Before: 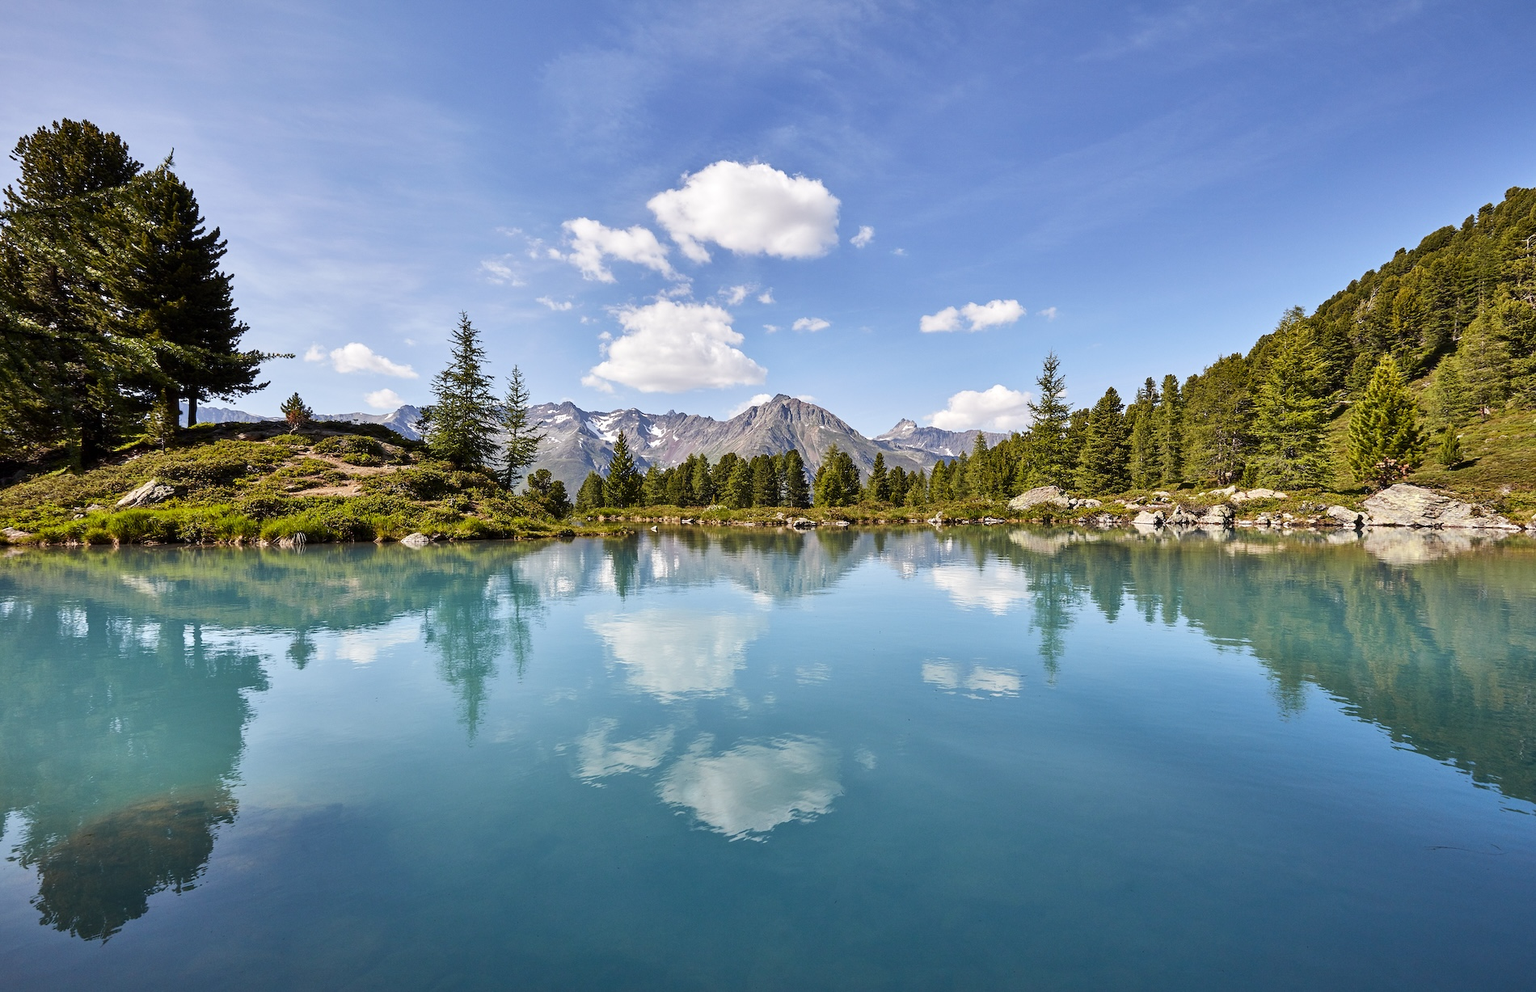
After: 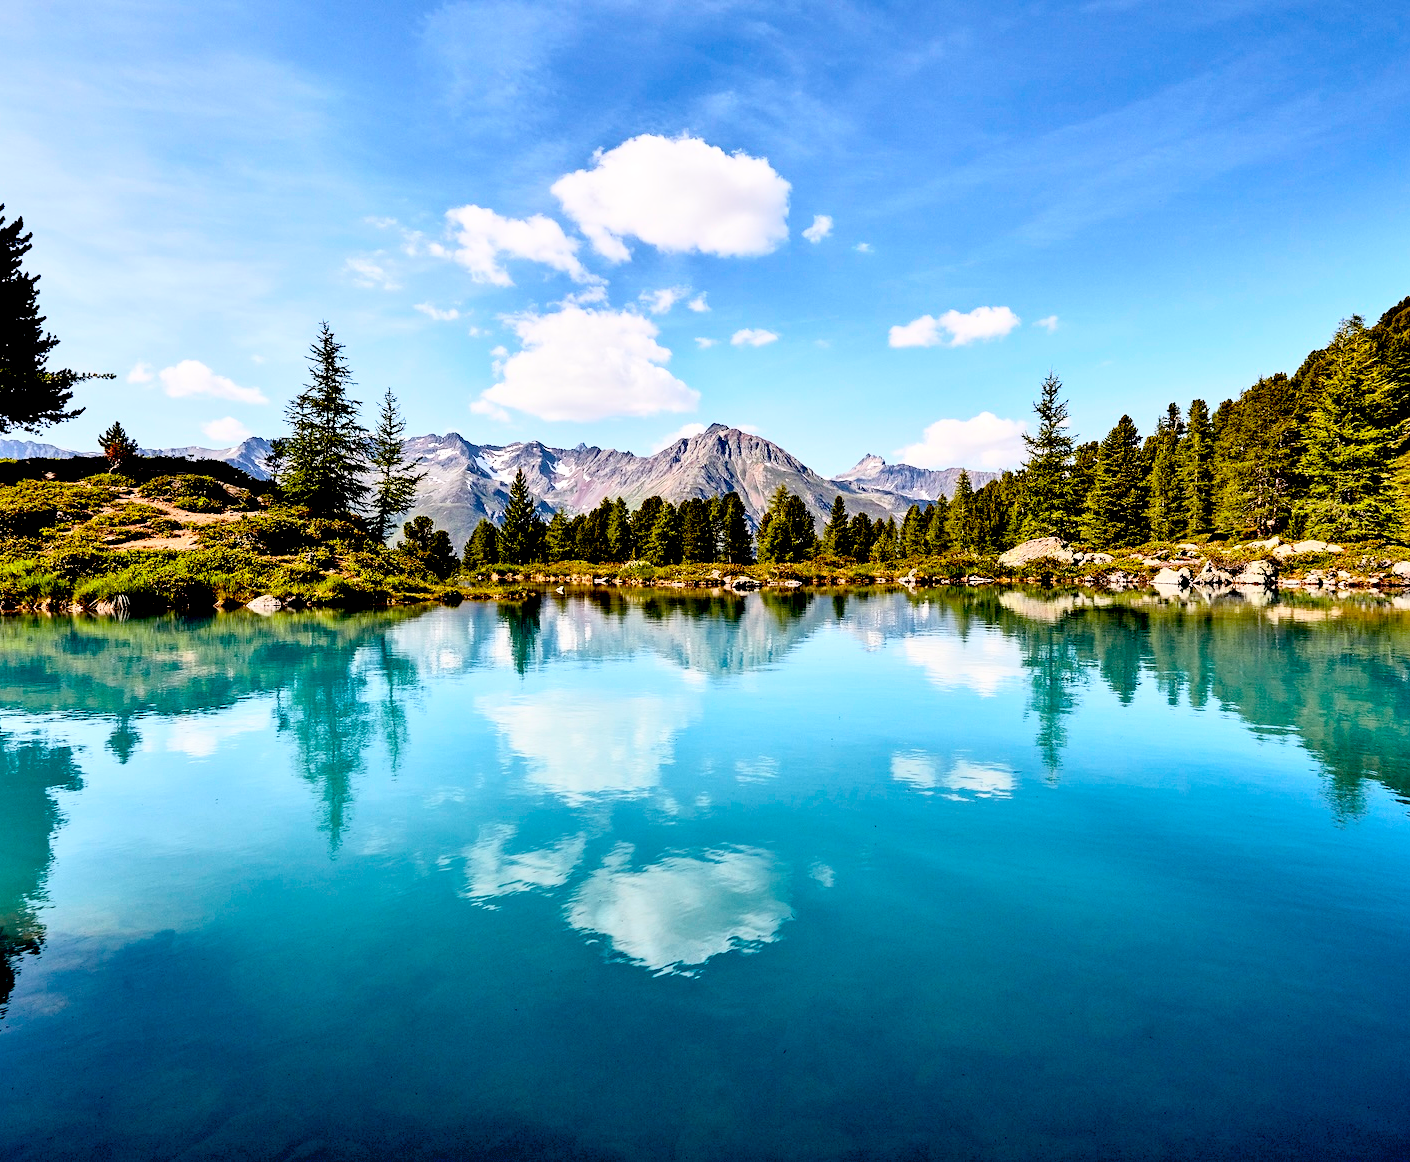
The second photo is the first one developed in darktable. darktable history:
crop and rotate: left 13.15%, top 5.251%, right 12.609%
exposure: black level correction 0.056, compensate highlight preservation false
base curve: curves: ch0 [(0, 0) (0.005, 0.002) (0.193, 0.295) (0.399, 0.664) (0.75, 0.928) (1, 1)]
